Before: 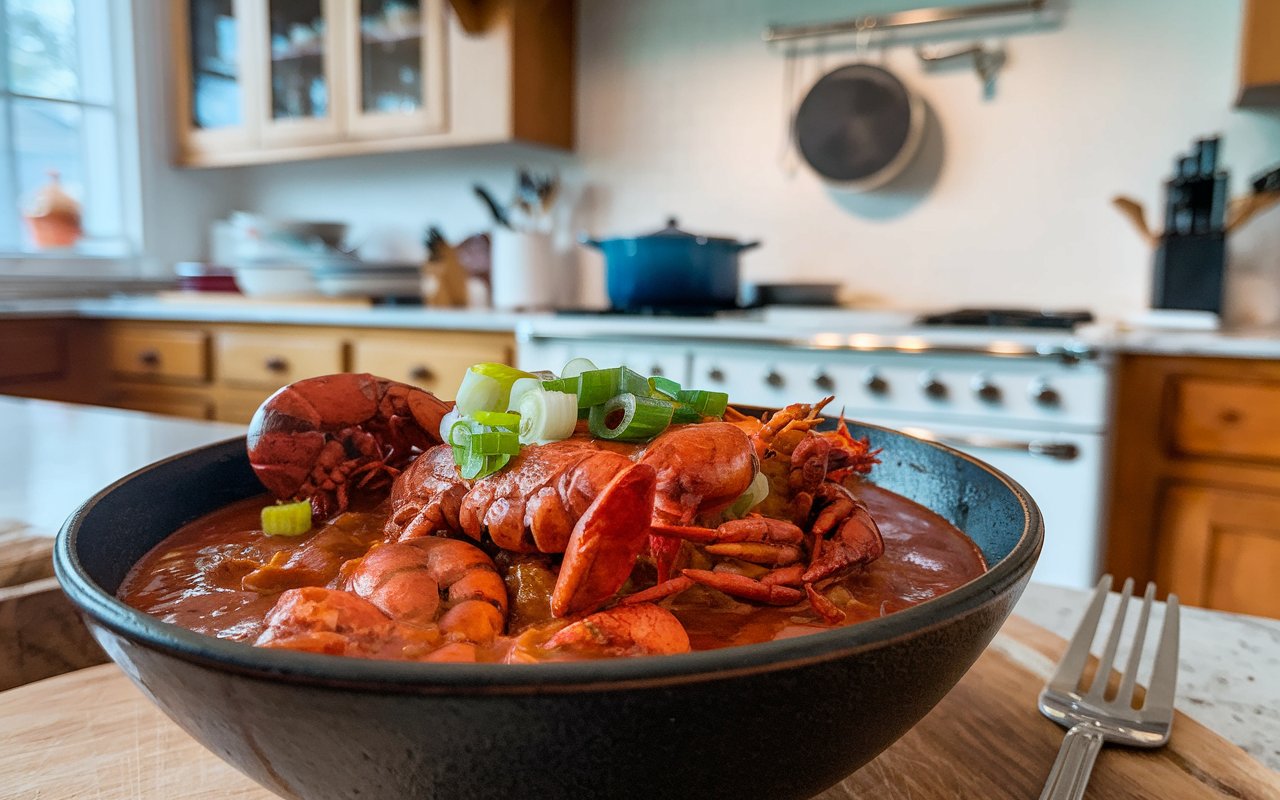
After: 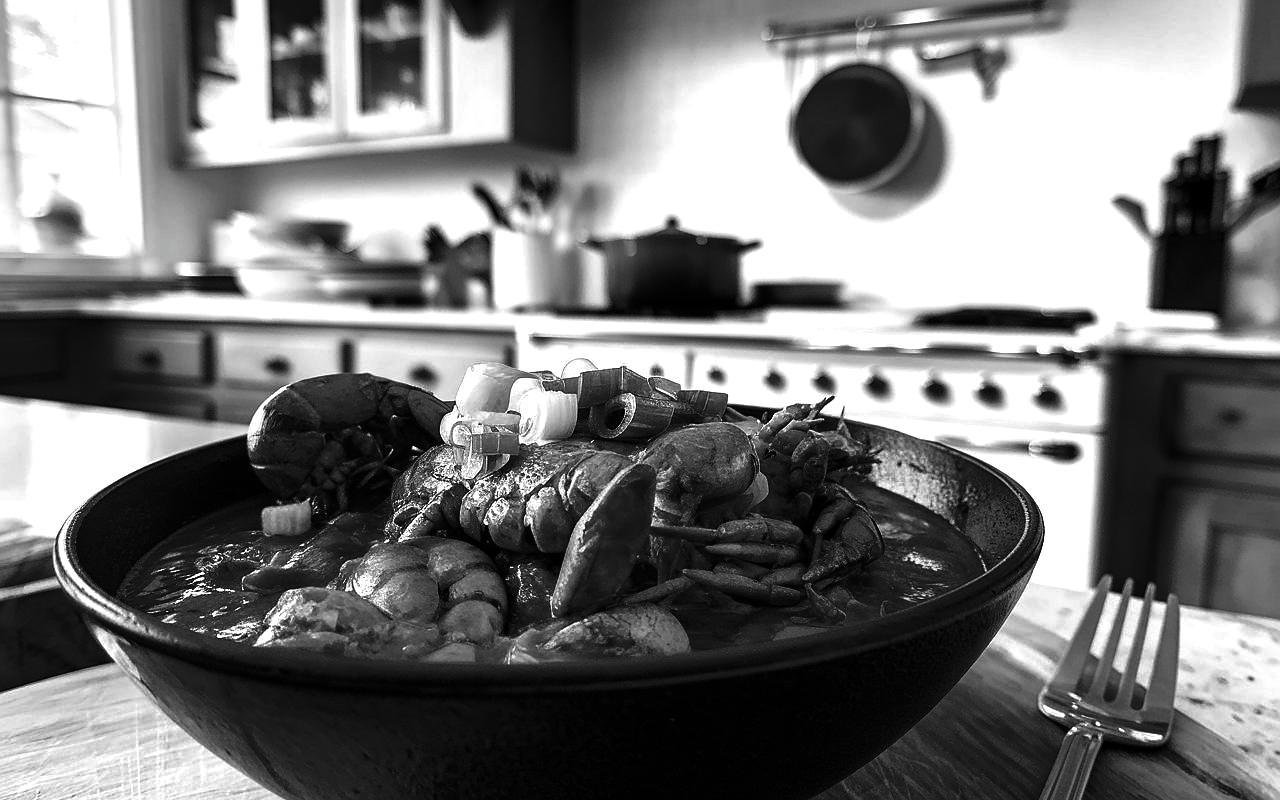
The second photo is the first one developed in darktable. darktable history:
exposure: black level correction 0, exposure 1 EV, compensate highlight preservation false
sharpen: radius 0.984, amount 0.611
tone equalizer: -8 EV 0.232 EV, -7 EV 0.435 EV, -6 EV 0.443 EV, -5 EV 0.219 EV, -3 EV -0.282 EV, -2 EV -0.42 EV, -1 EV -0.436 EV, +0 EV -0.222 EV
contrast brightness saturation: contrast -0.026, brightness -0.604, saturation -0.997
